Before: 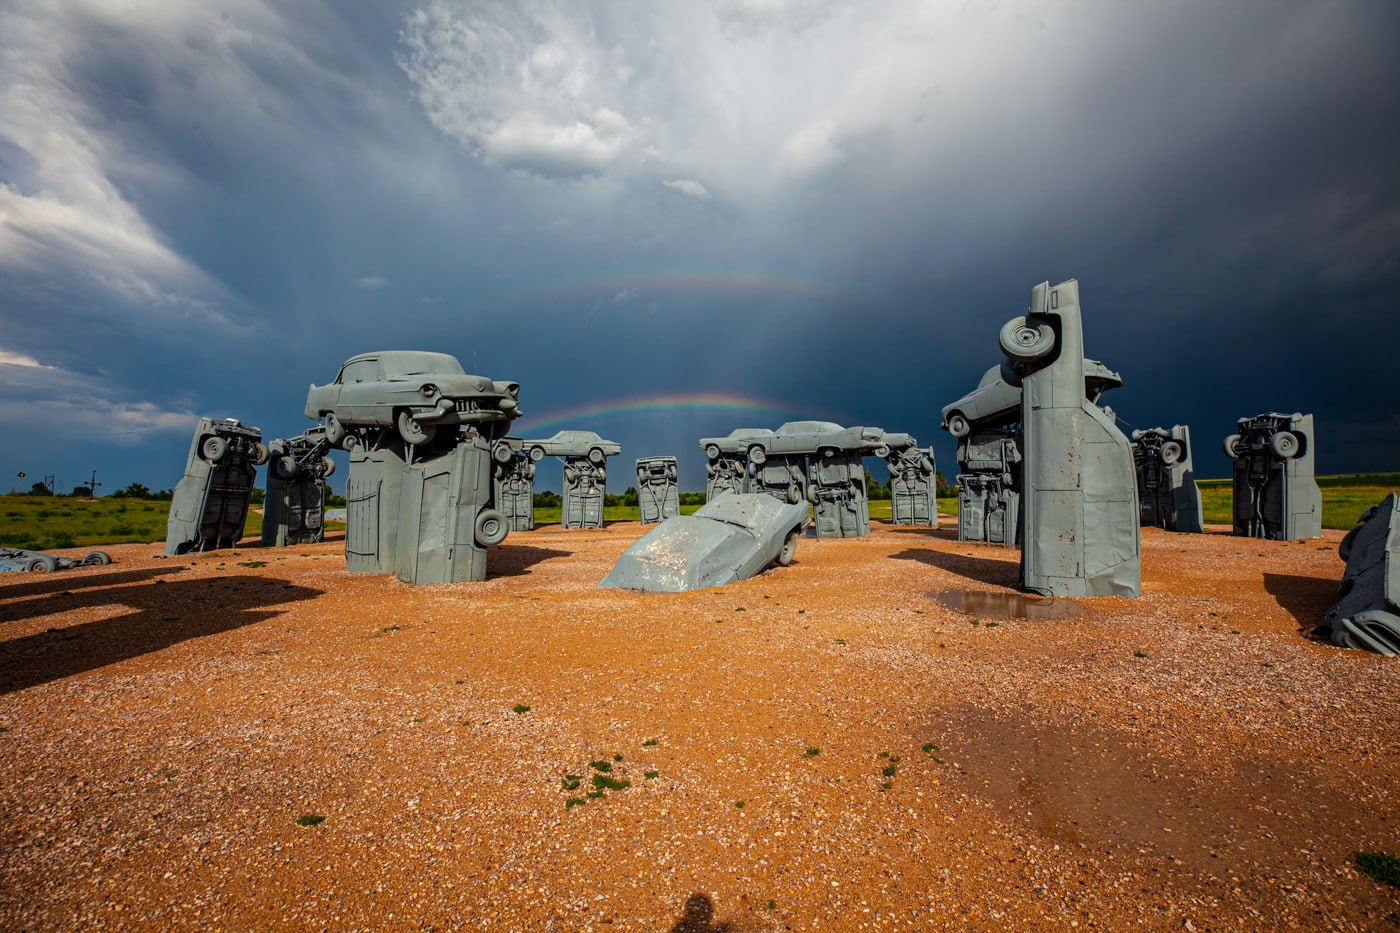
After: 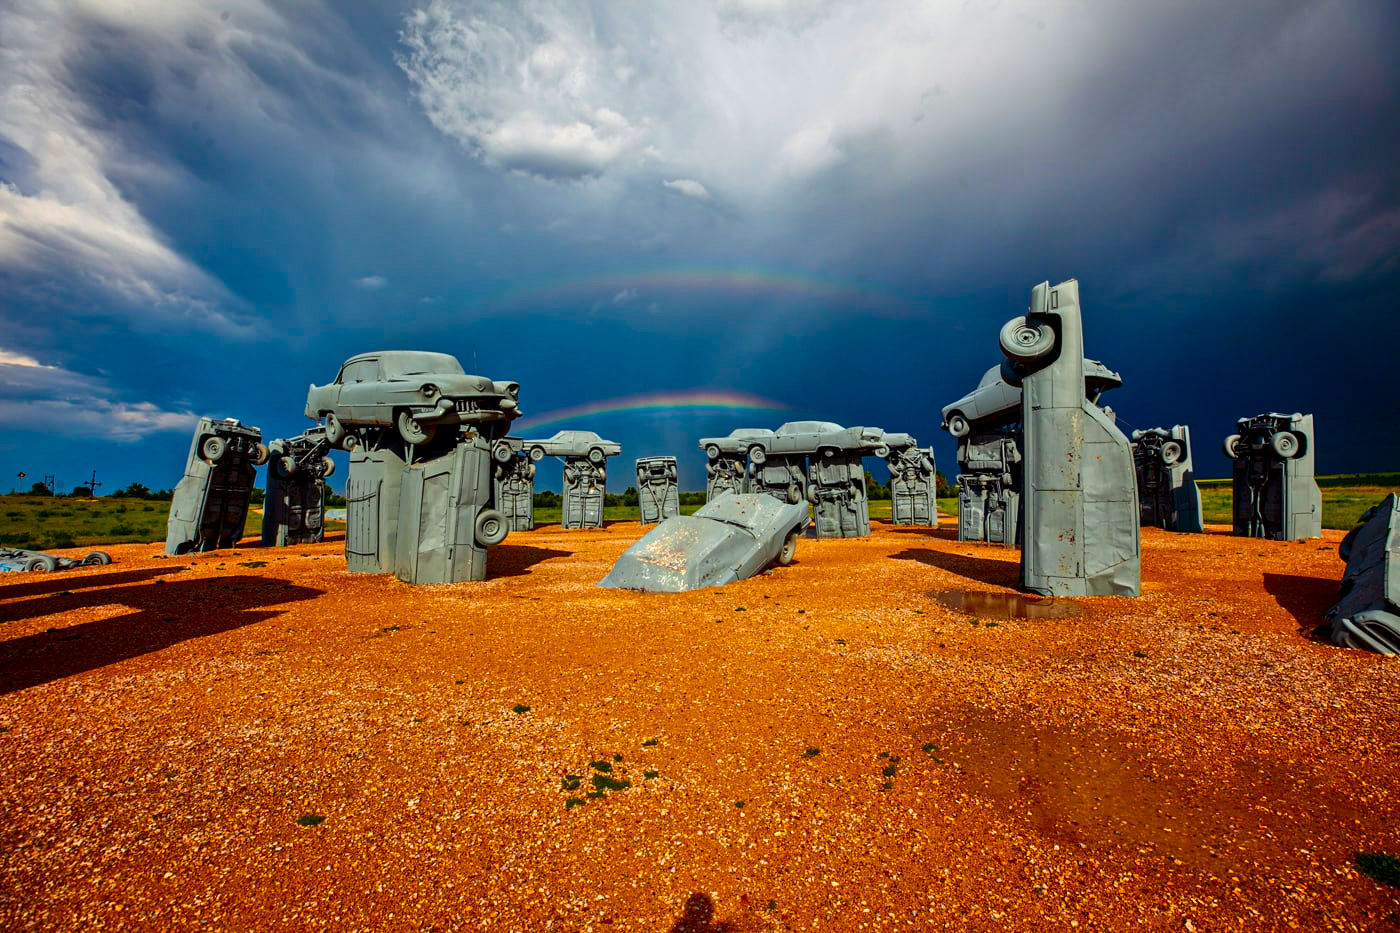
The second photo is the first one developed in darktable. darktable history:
color balance rgb: shadows lift › chroma 1.034%, shadows lift › hue 31.08°, perceptual saturation grading › global saturation 35.389%
contrast brightness saturation: contrast 0.219, brightness -0.187, saturation 0.23
tone equalizer: -7 EV 0.149 EV, -6 EV 0.632 EV, -5 EV 1.15 EV, -4 EV 1.33 EV, -3 EV 1.16 EV, -2 EV 0.6 EV, -1 EV 0.154 EV
